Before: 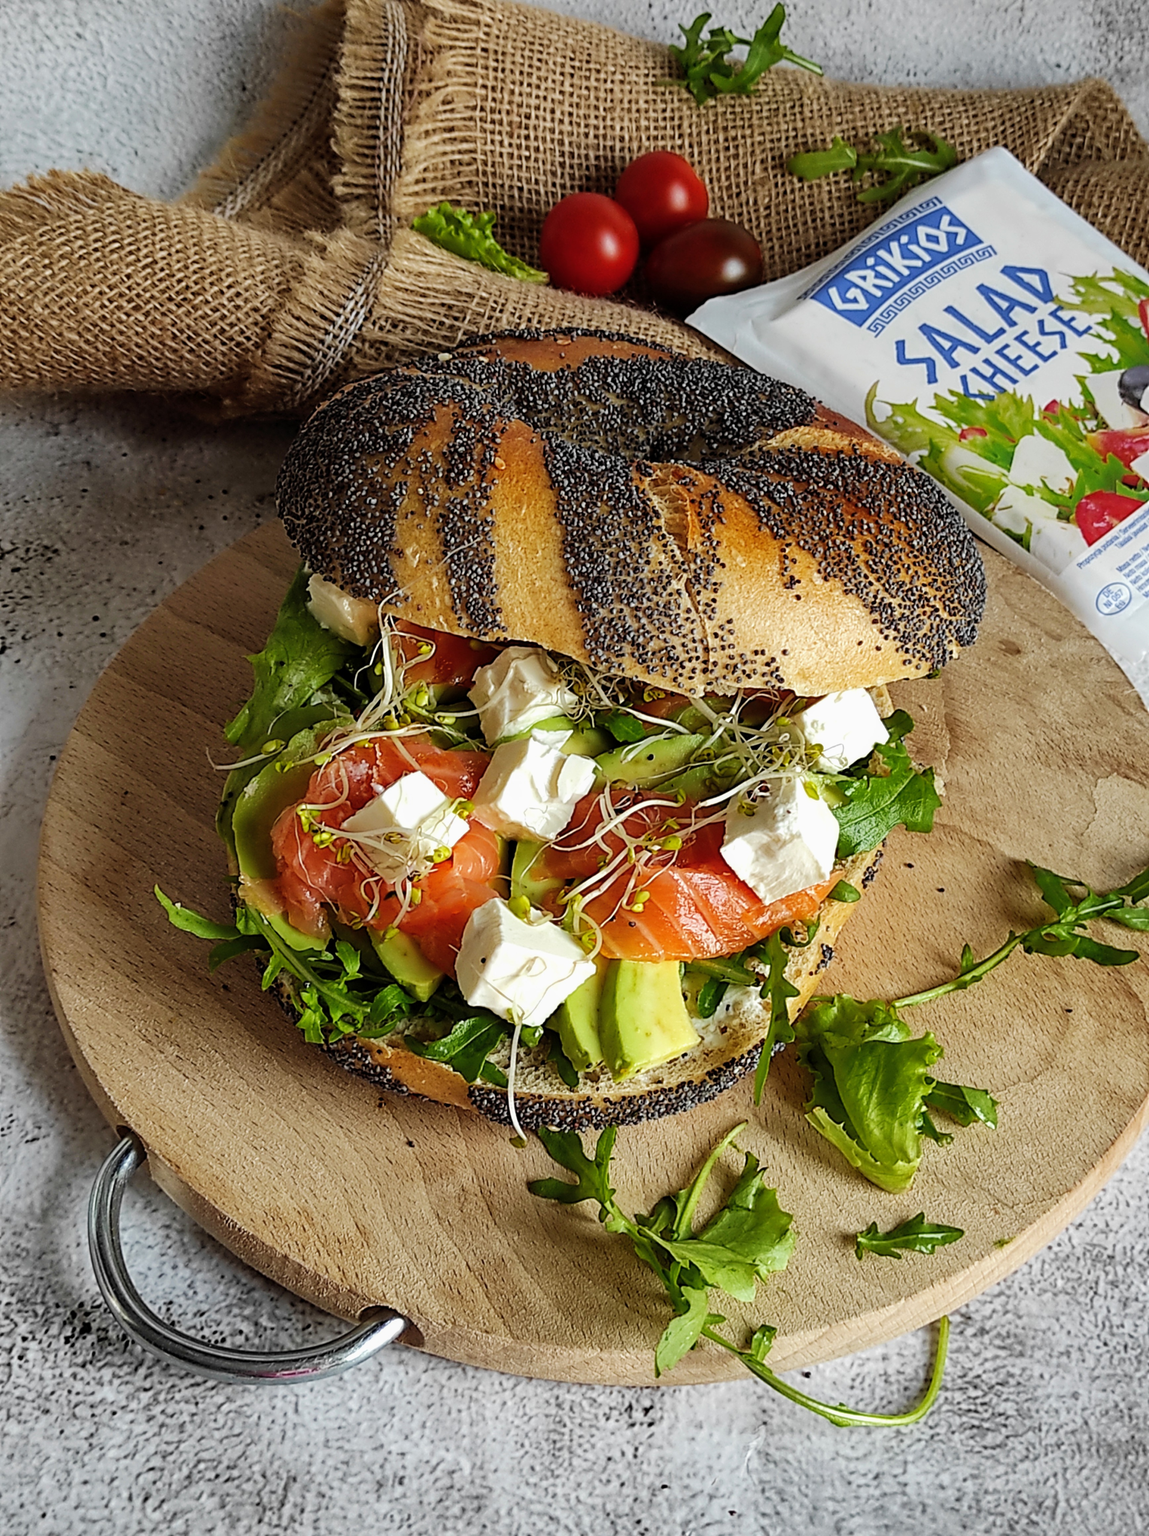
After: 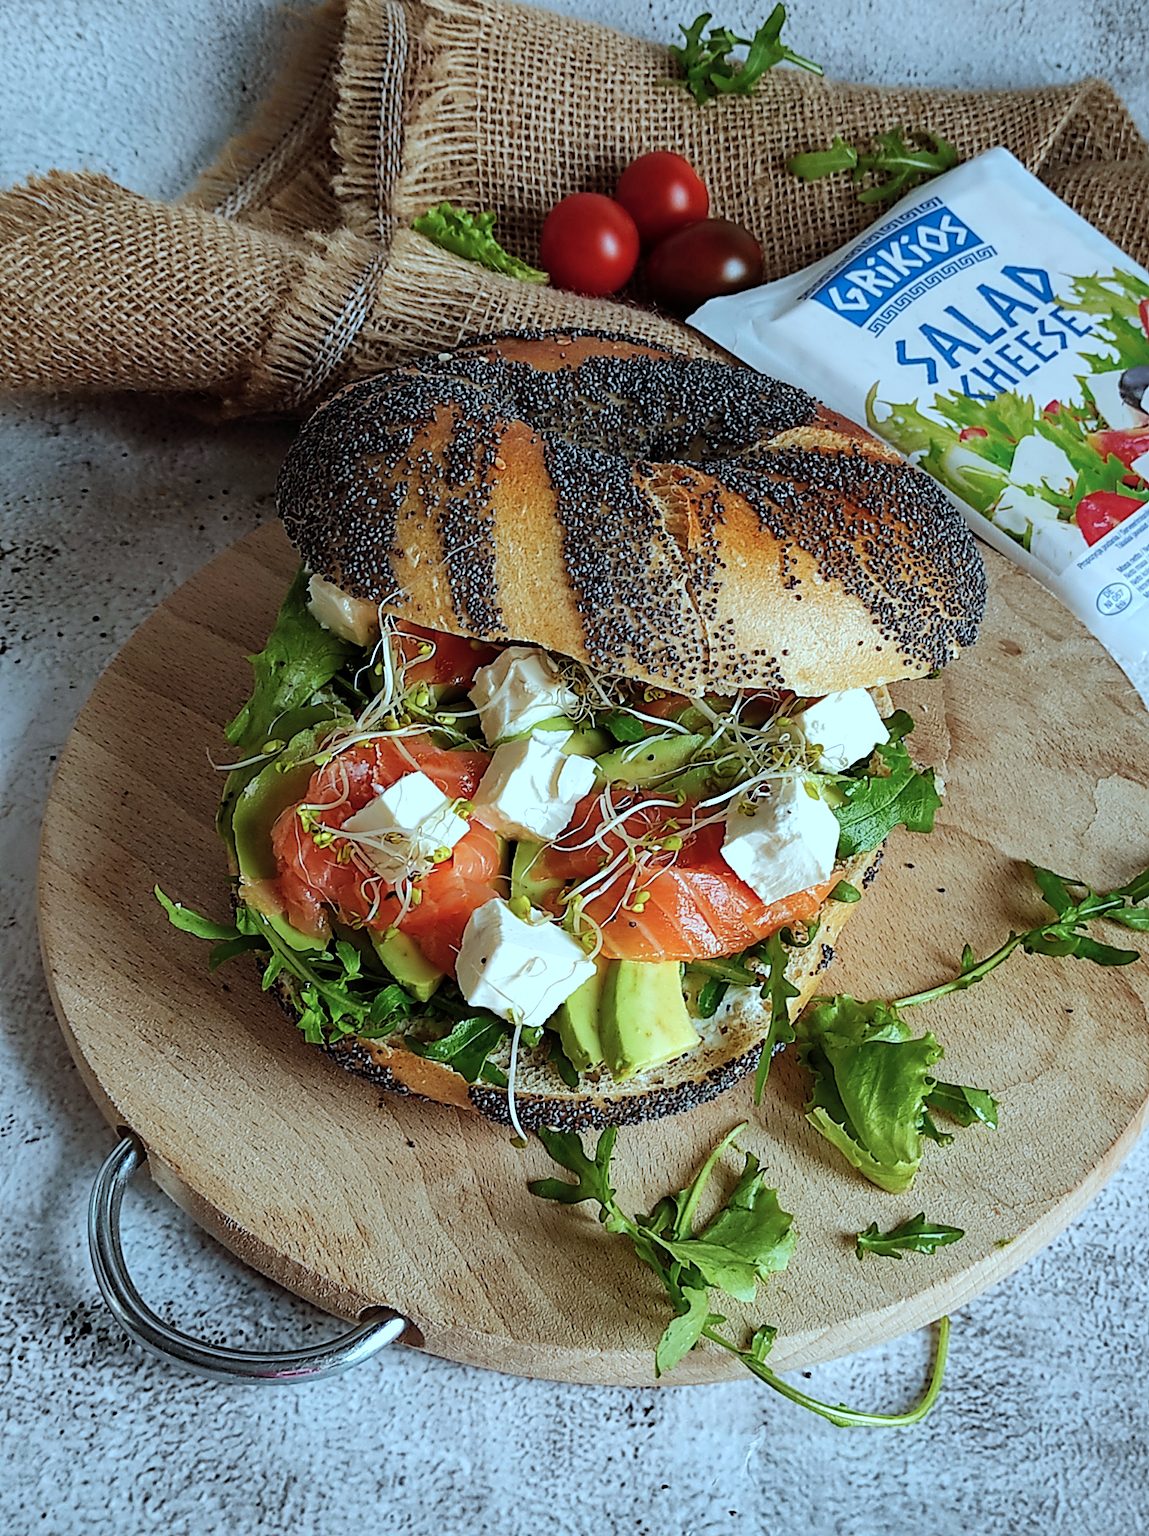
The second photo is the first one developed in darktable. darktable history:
sharpen: amount 0.204
tone equalizer: edges refinement/feathering 500, mask exposure compensation -1.57 EV, preserve details no
color correction: highlights a* -9.57, highlights b* -20.91
